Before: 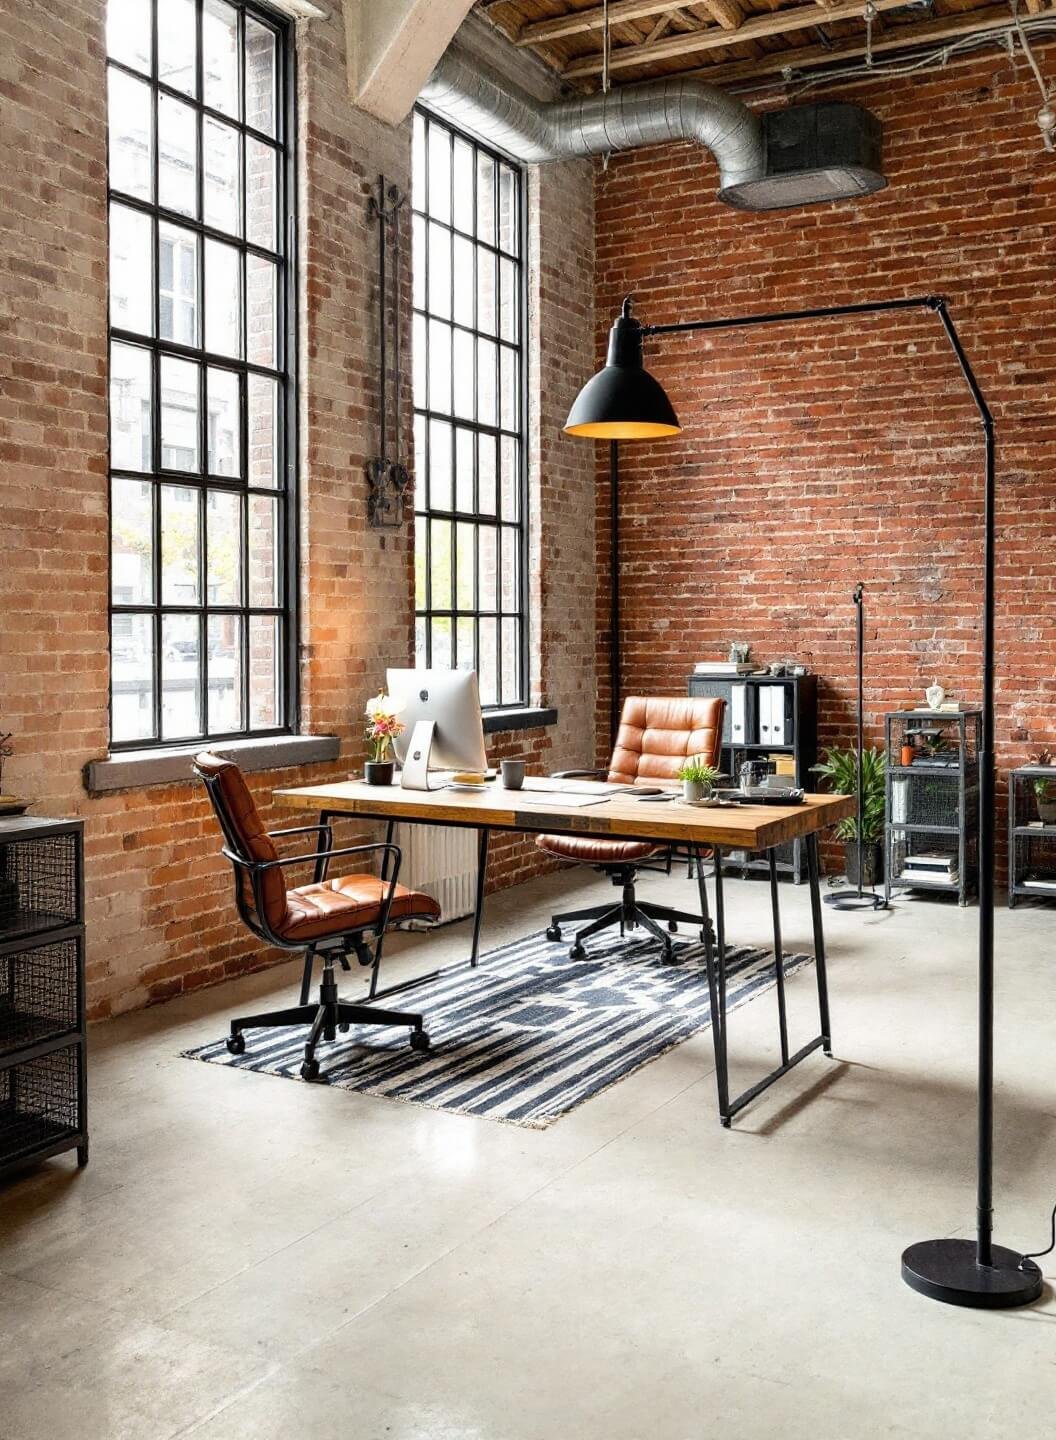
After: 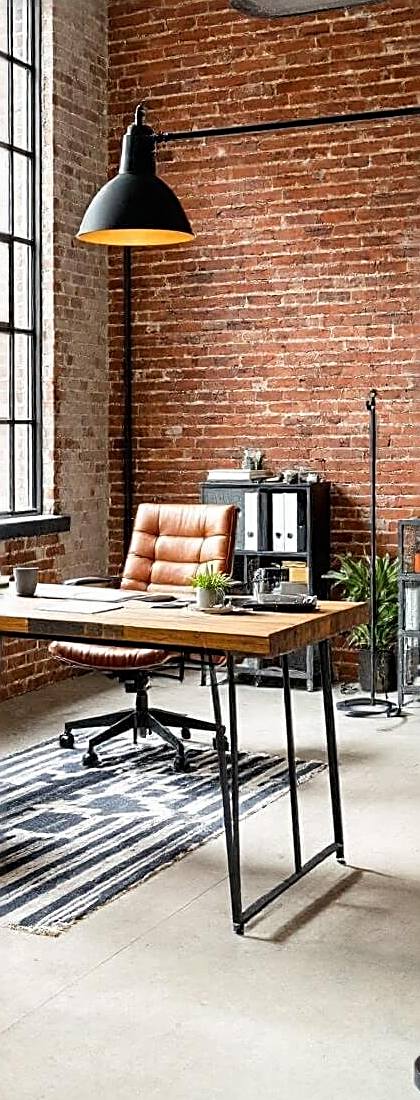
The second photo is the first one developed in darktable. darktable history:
crop: left 46.138%, top 13.467%, right 14.003%, bottom 10.12%
sharpen: radius 2.555, amount 0.638
